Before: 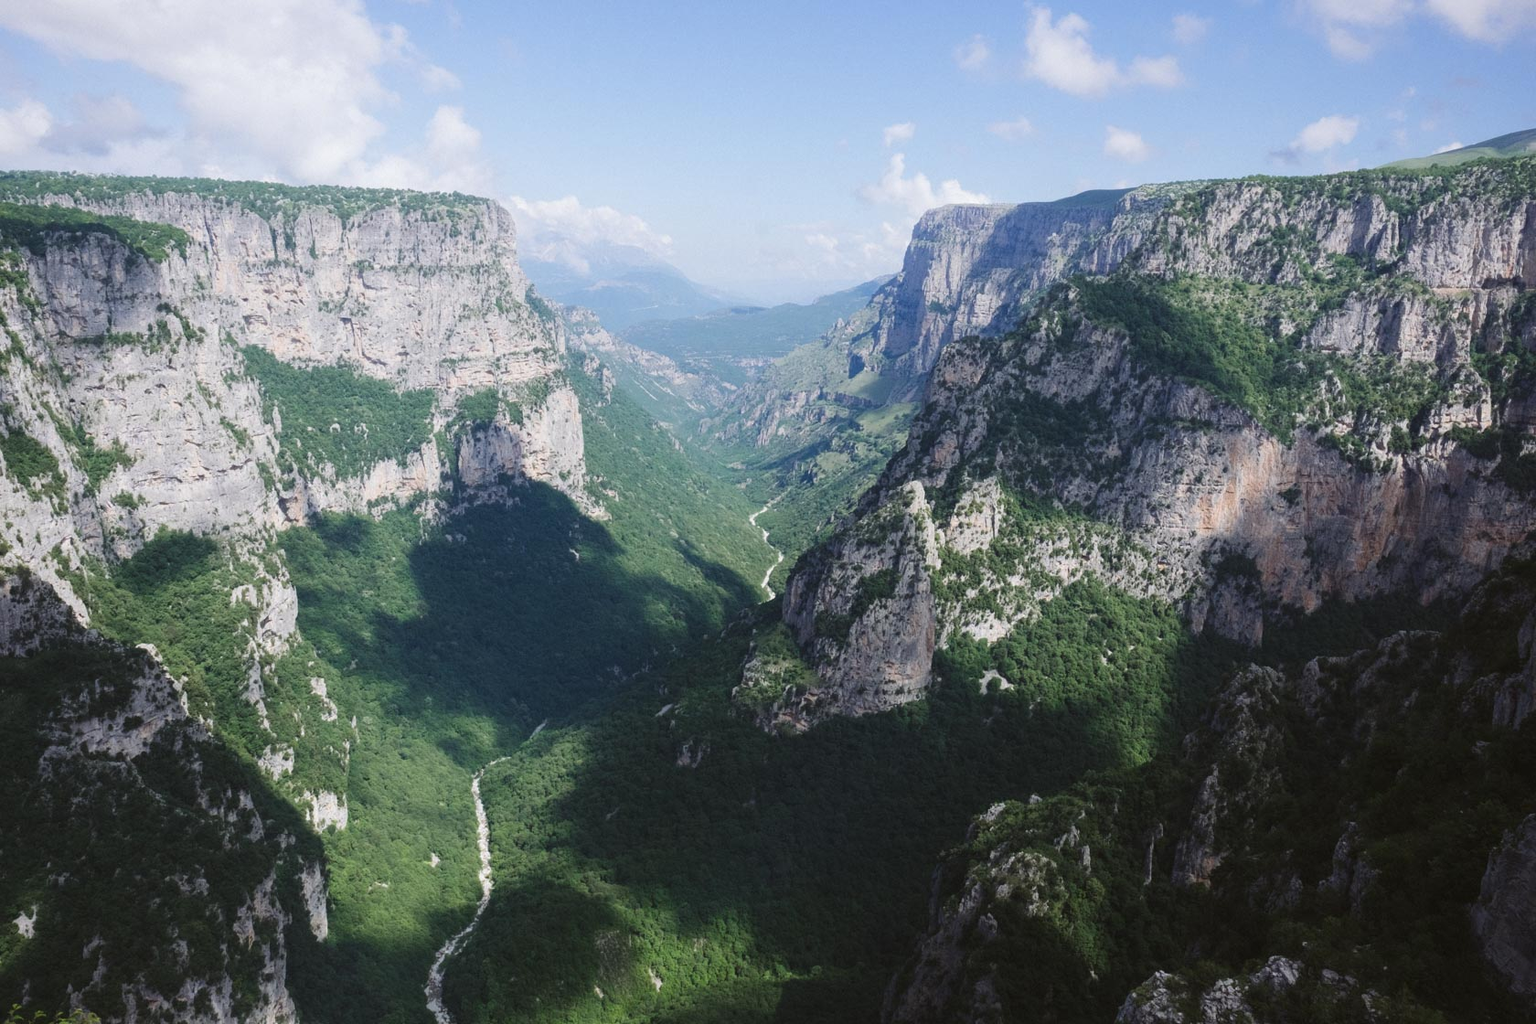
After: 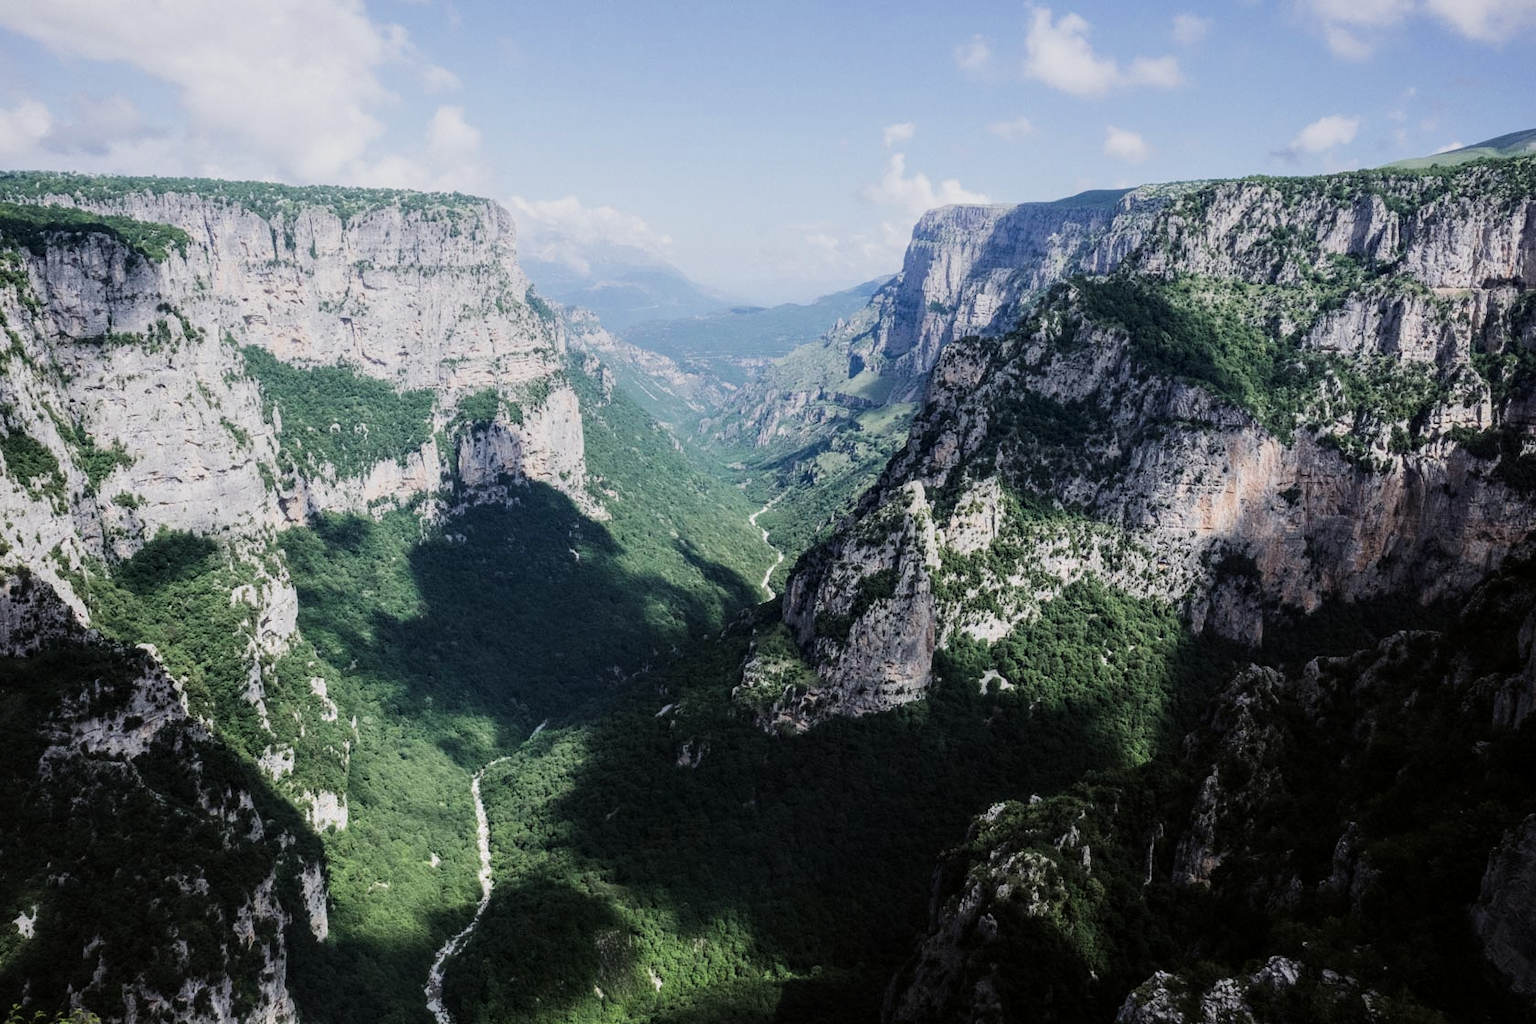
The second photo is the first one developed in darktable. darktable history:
filmic rgb: black relative exposure -7.5 EV, white relative exposure 5 EV, hardness 3.31, contrast 1.3, contrast in shadows safe
local contrast: detail 130%
